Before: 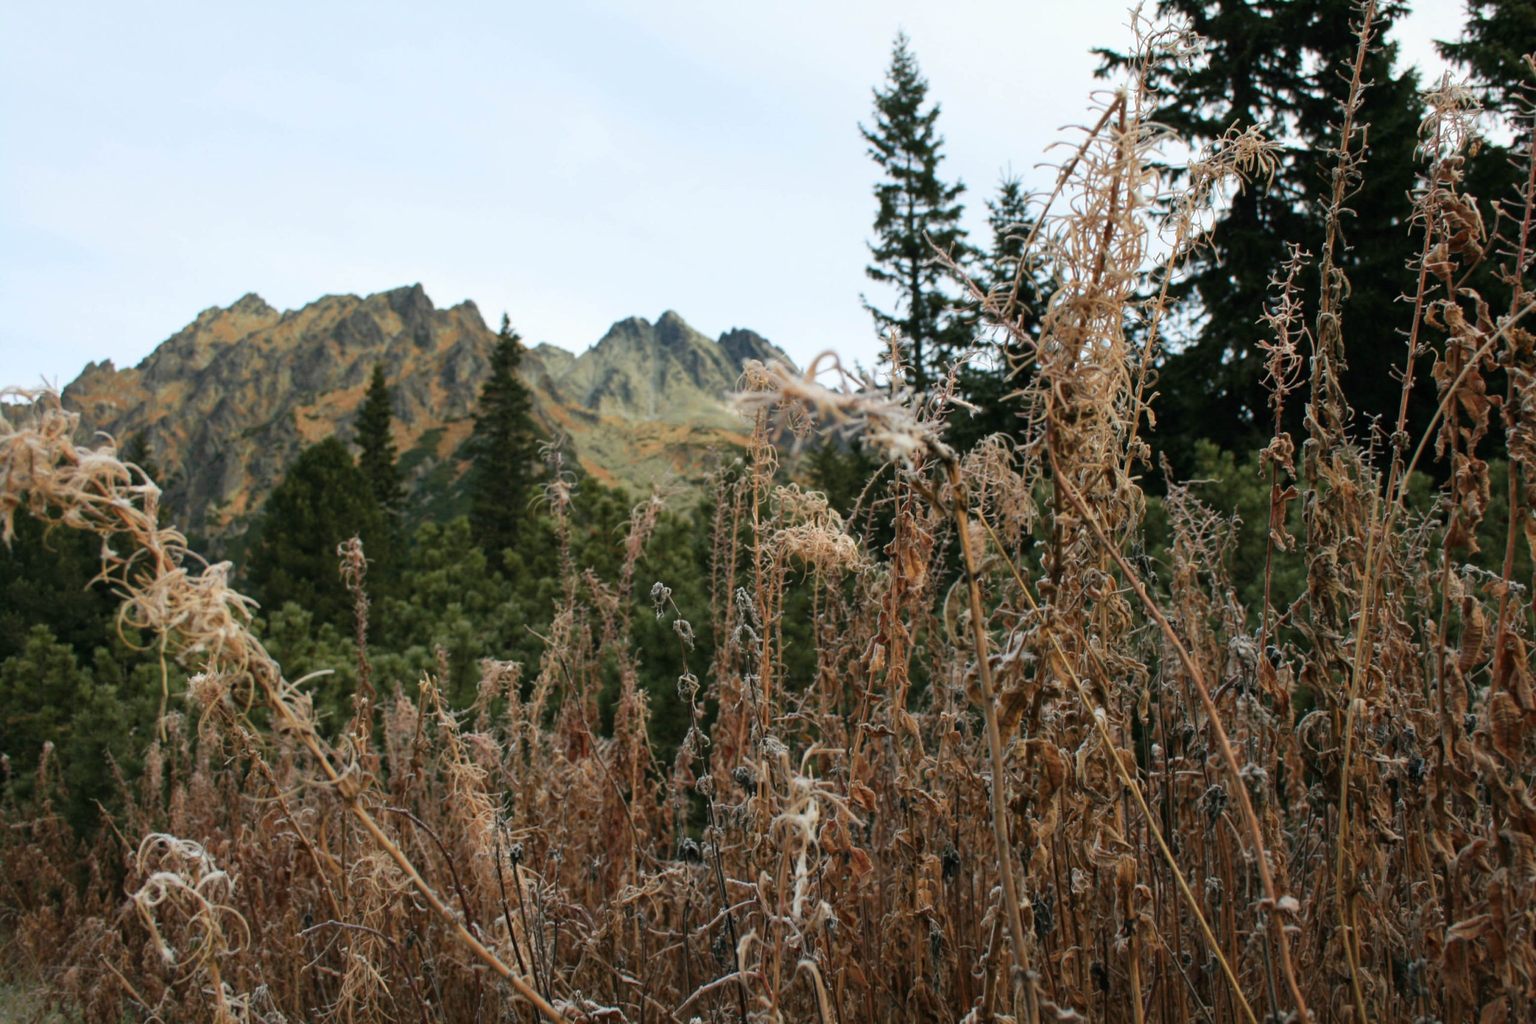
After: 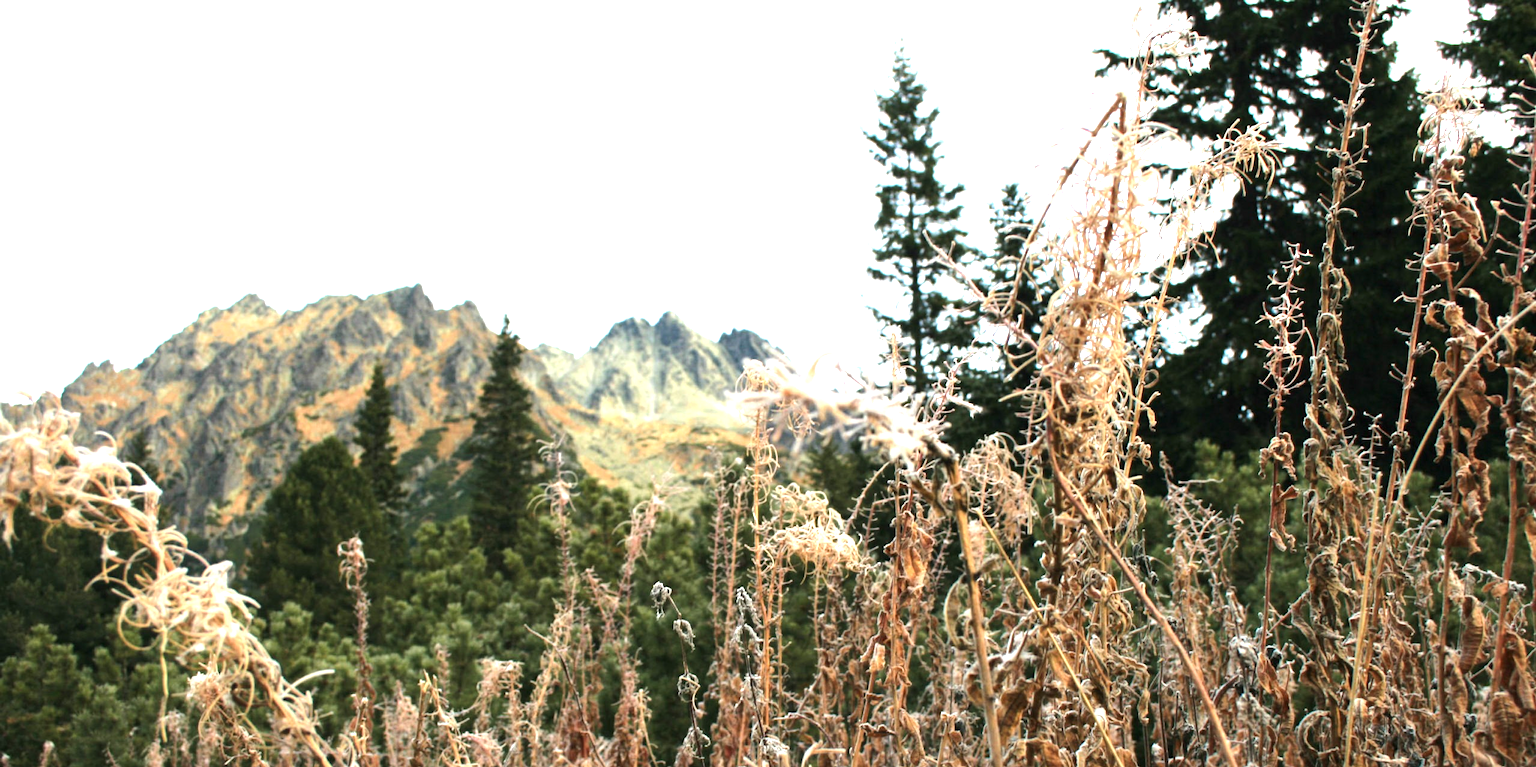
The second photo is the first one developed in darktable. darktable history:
tone equalizer: -8 EV -0.398 EV, -7 EV -0.415 EV, -6 EV -0.332 EV, -5 EV -0.255 EV, -3 EV 0.239 EV, -2 EV 0.357 EV, -1 EV 0.393 EV, +0 EV 0.443 EV, edges refinement/feathering 500, mask exposure compensation -1.57 EV, preserve details no
crop: bottom 24.99%
exposure: black level correction 0, exposure 1.199 EV, compensate highlight preservation false
